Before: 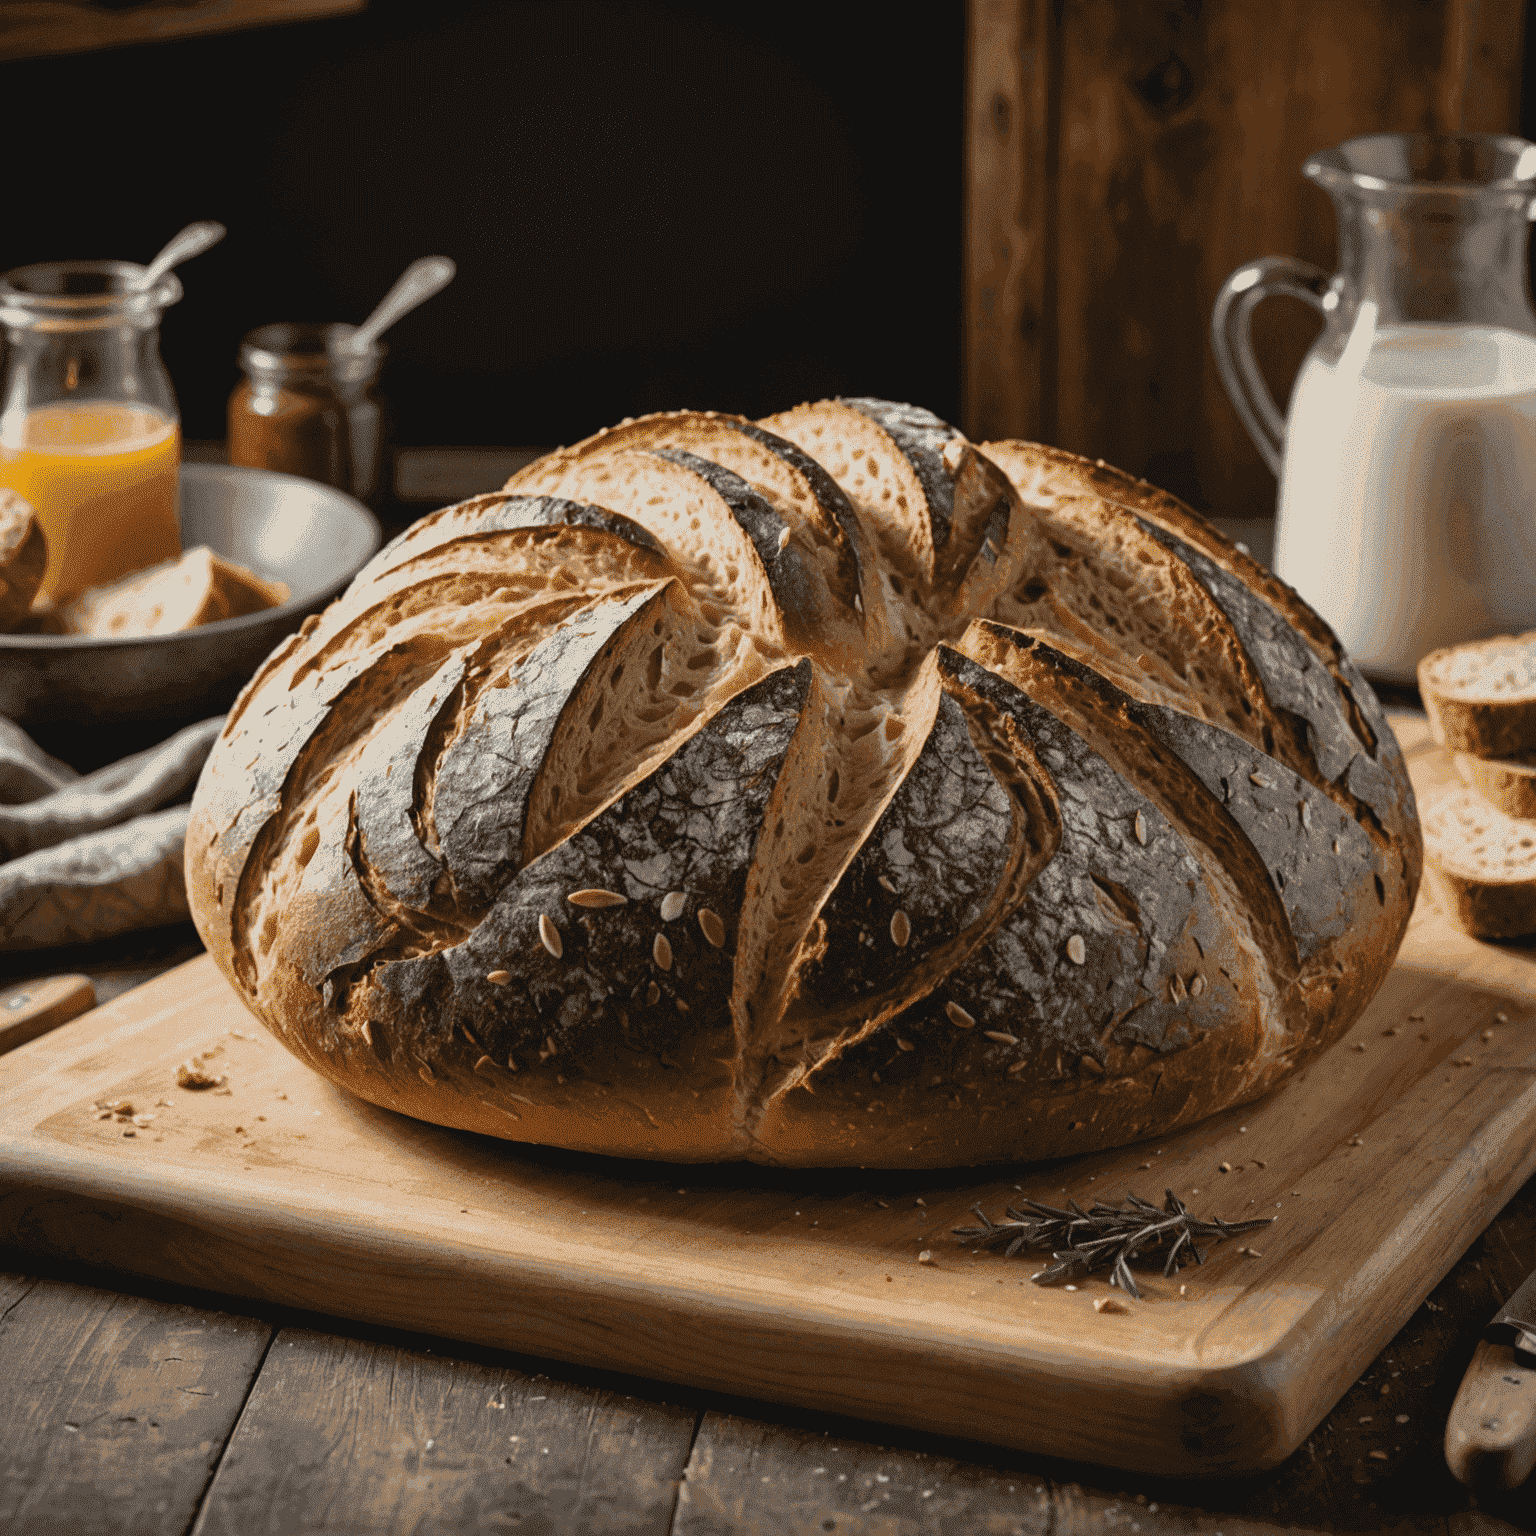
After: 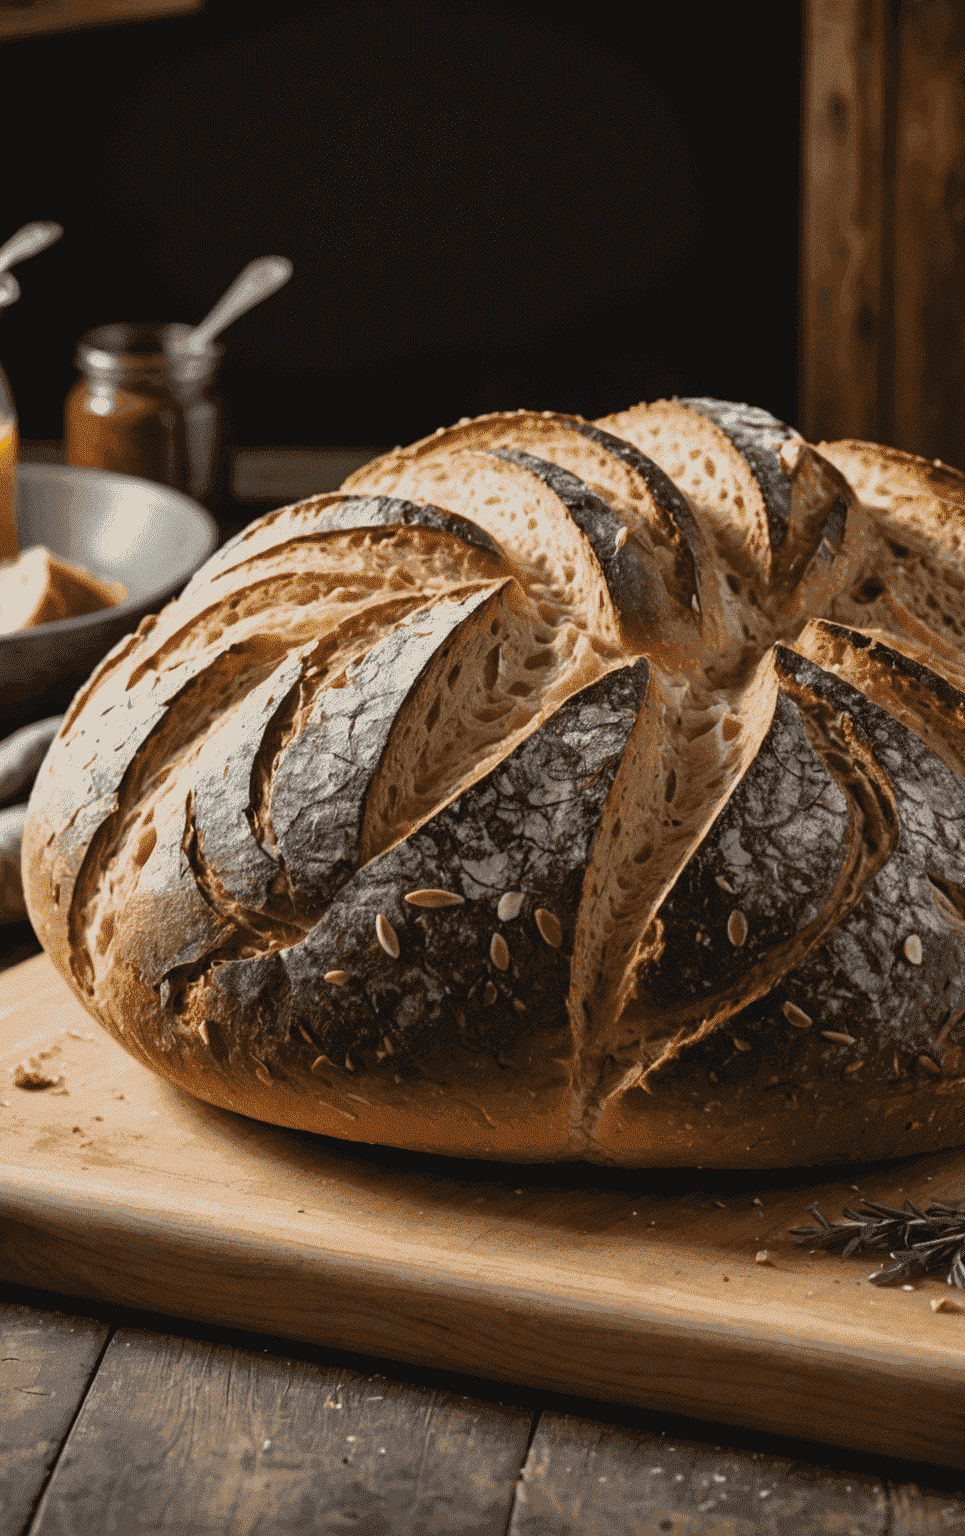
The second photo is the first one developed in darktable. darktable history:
color balance rgb: saturation formula JzAzBz (2021)
crop: left 10.644%, right 26.528%
